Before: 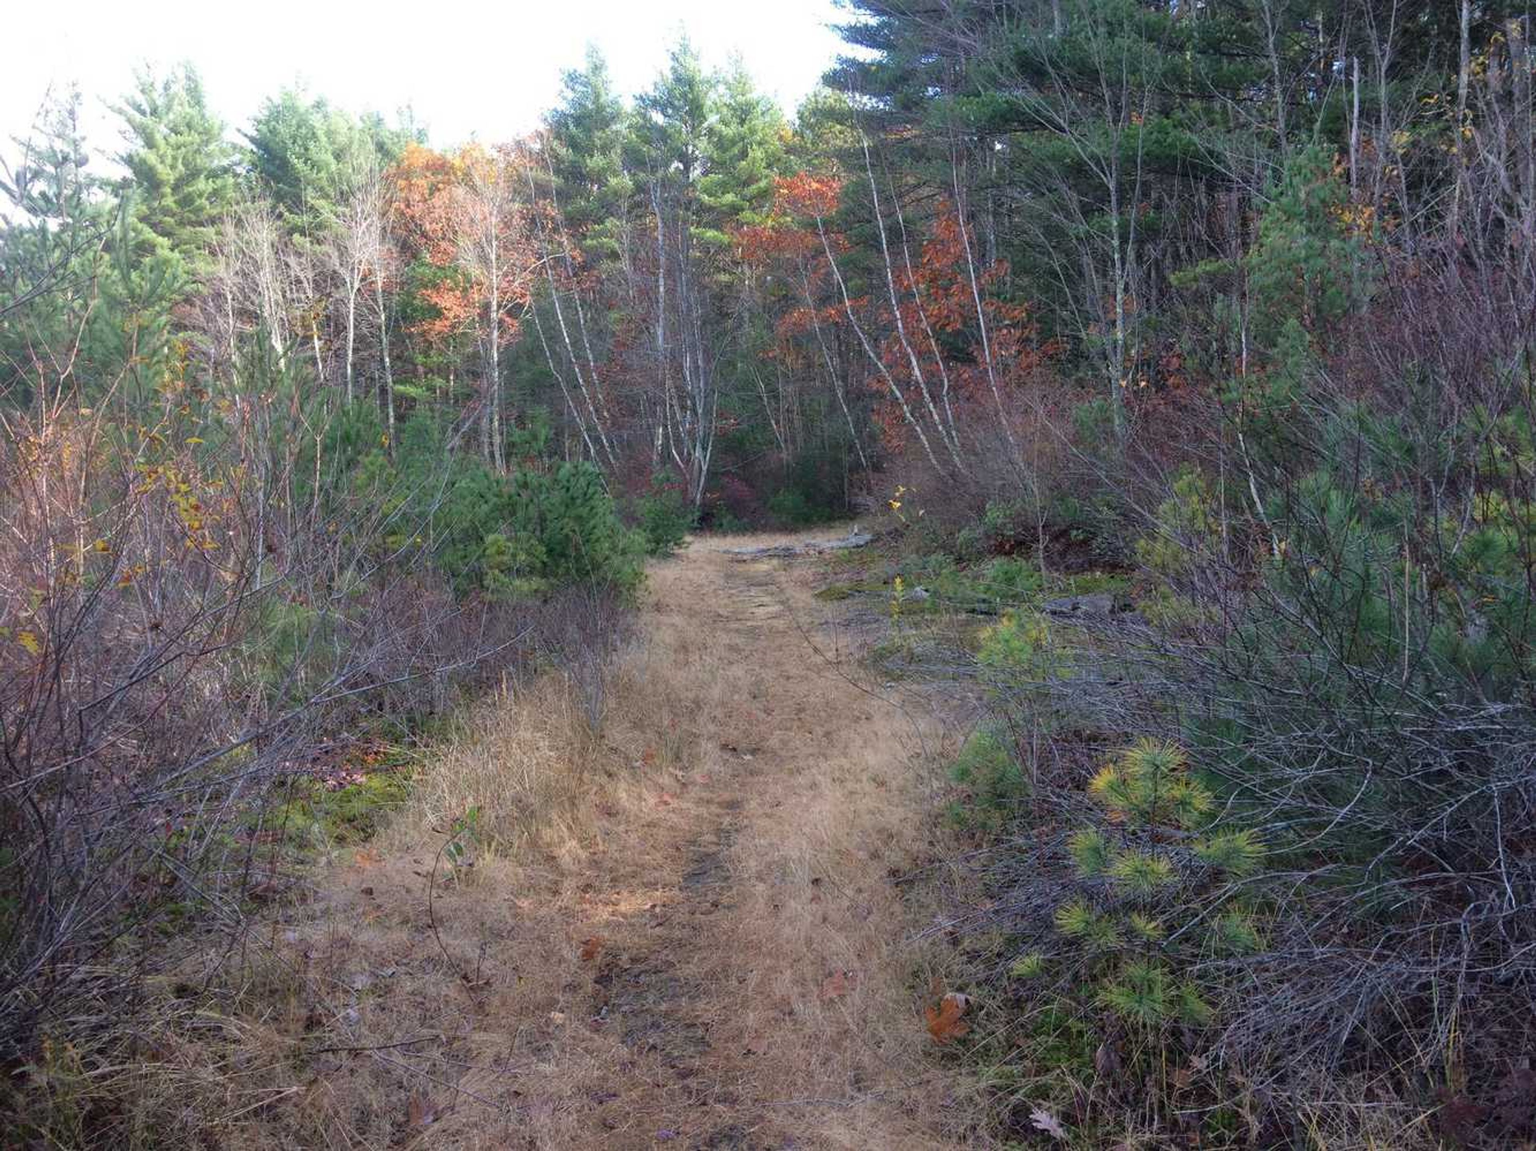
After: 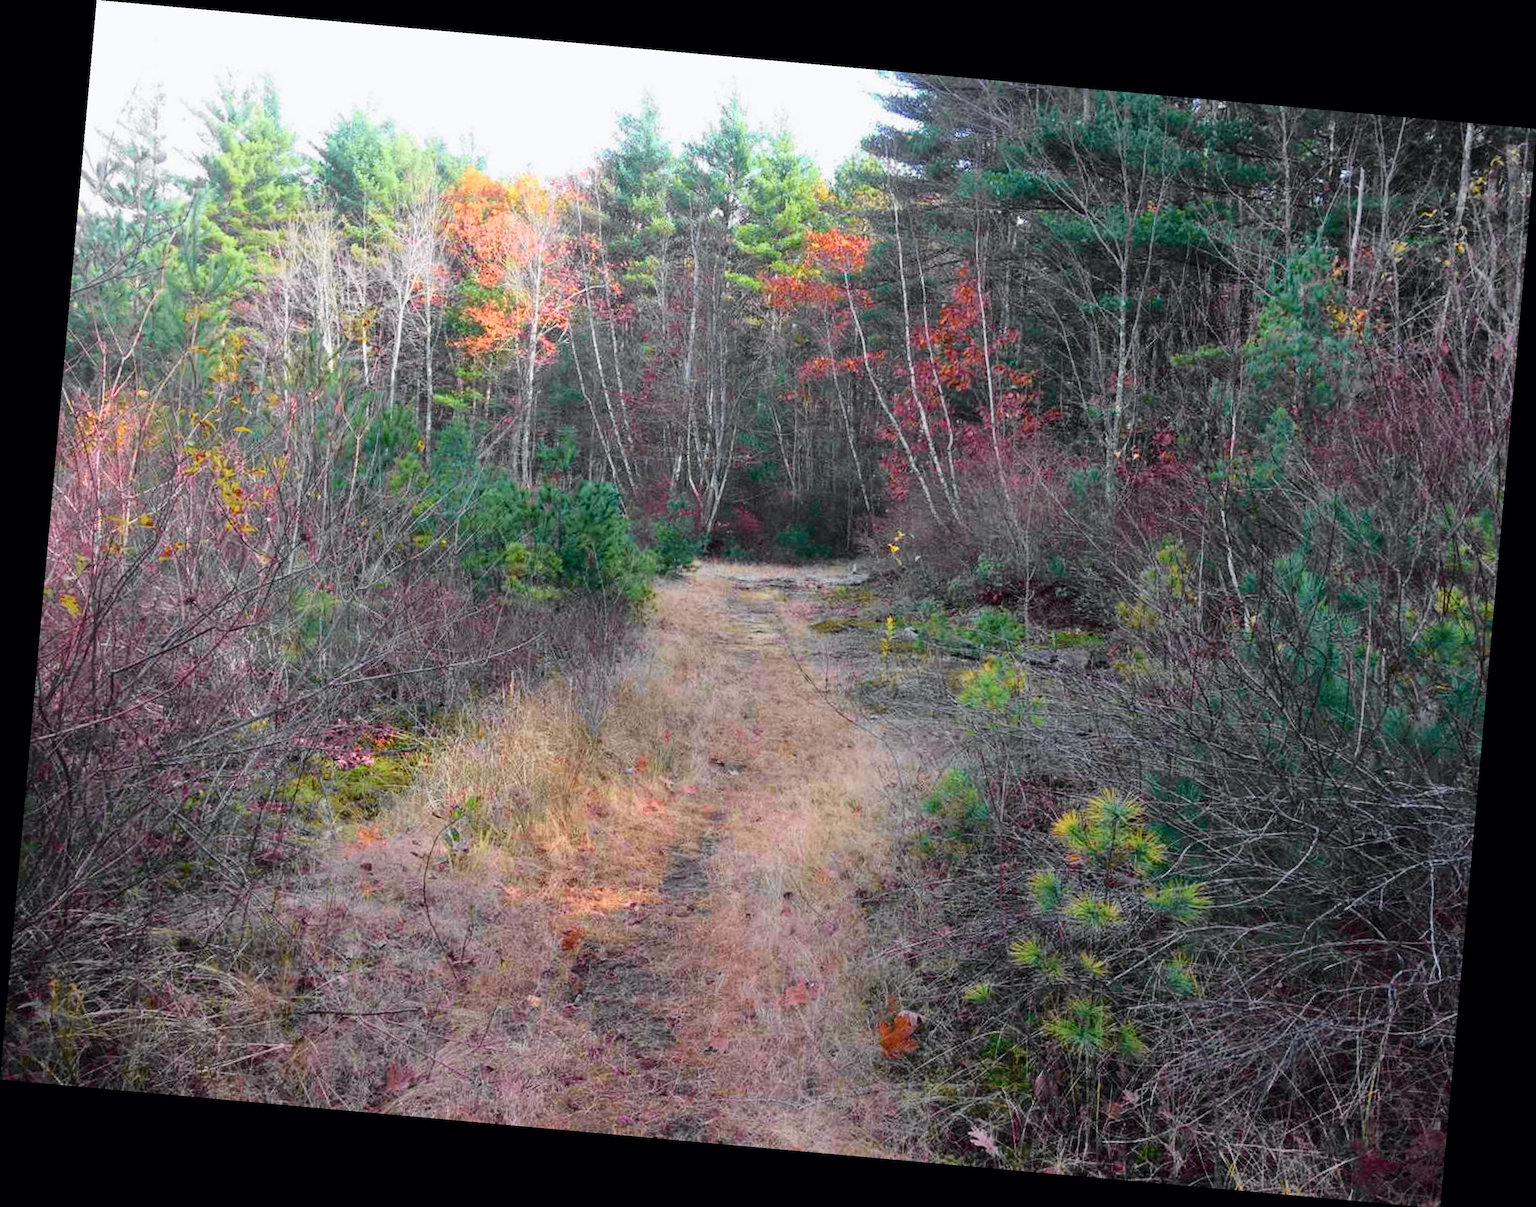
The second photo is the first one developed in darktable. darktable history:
rotate and perspective: rotation 5.12°, automatic cropping off
tone curve: curves: ch0 [(0, 0) (0.071, 0.047) (0.266, 0.26) (0.491, 0.552) (0.753, 0.818) (1, 0.983)]; ch1 [(0, 0) (0.346, 0.307) (0.408, 0.369) (0.463, 0.443) (0.482, 0.493) (0.502, 0.5) (0.517, 0.518) (0.546, 0.587) (0.588, 0.643) (0.651, 0.709) (1, 1)]; ch2 [(0, 0) (0.346, 0.34) (0.434, 0.46) (0.485, 0.494) (0.5, 0.494) (0.517, 0.503) (0.535, 0.545) (0.583, 0.634) (0.625, 0.686) (1, 1)], color space Lab, independent channels, preserve colors none
